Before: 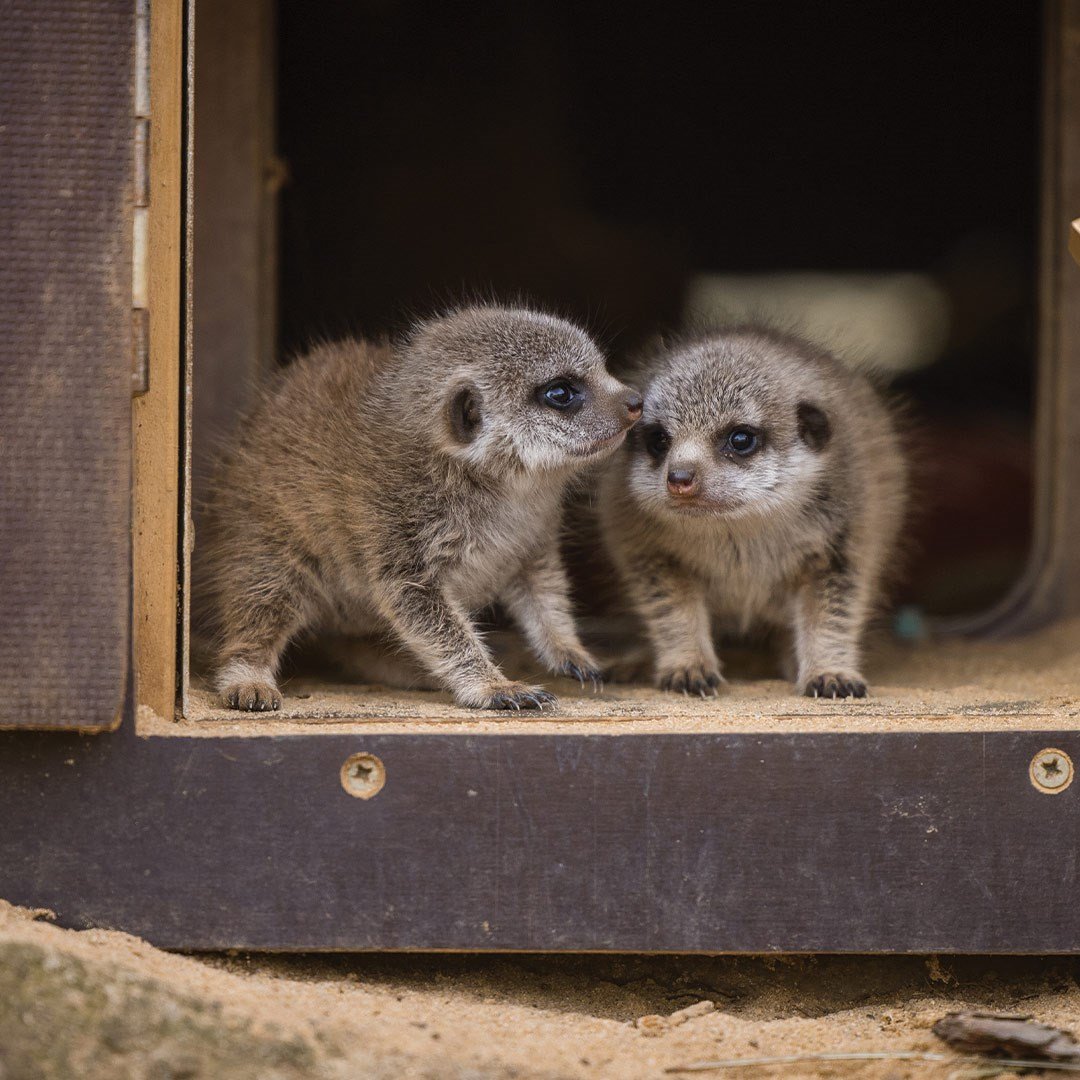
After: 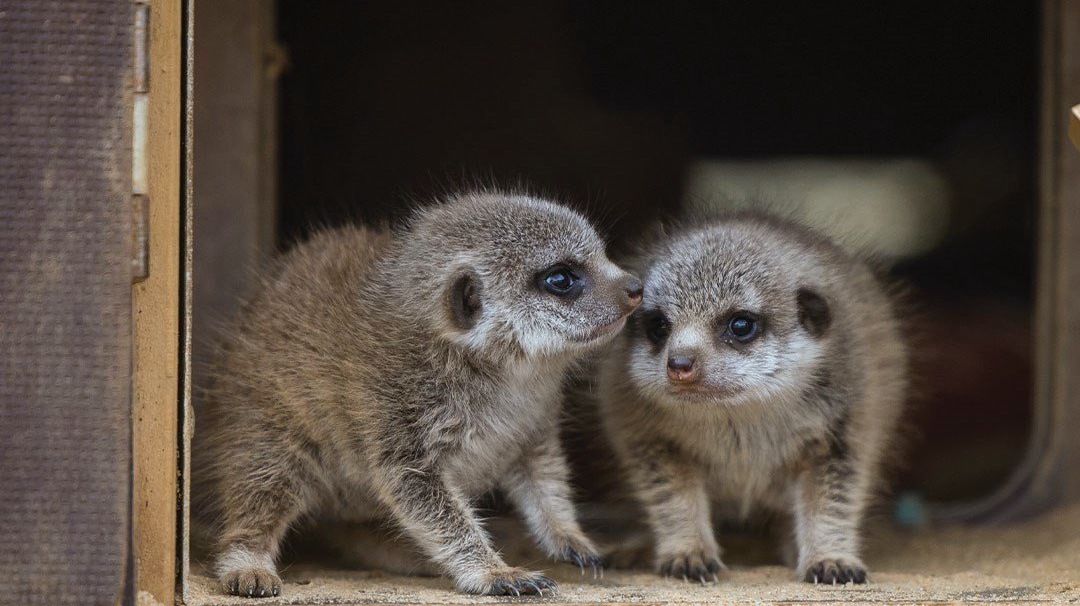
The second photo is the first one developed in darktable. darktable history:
crop and rotate: top 10.605%, bottom 33.274%
color calibration: illuminant Planckian (black body), adaptation linear Bradford (ICC v4), x 0.364, y 0.367, temperature 4417.56 K, saturation algorithm version 1 (2020)
